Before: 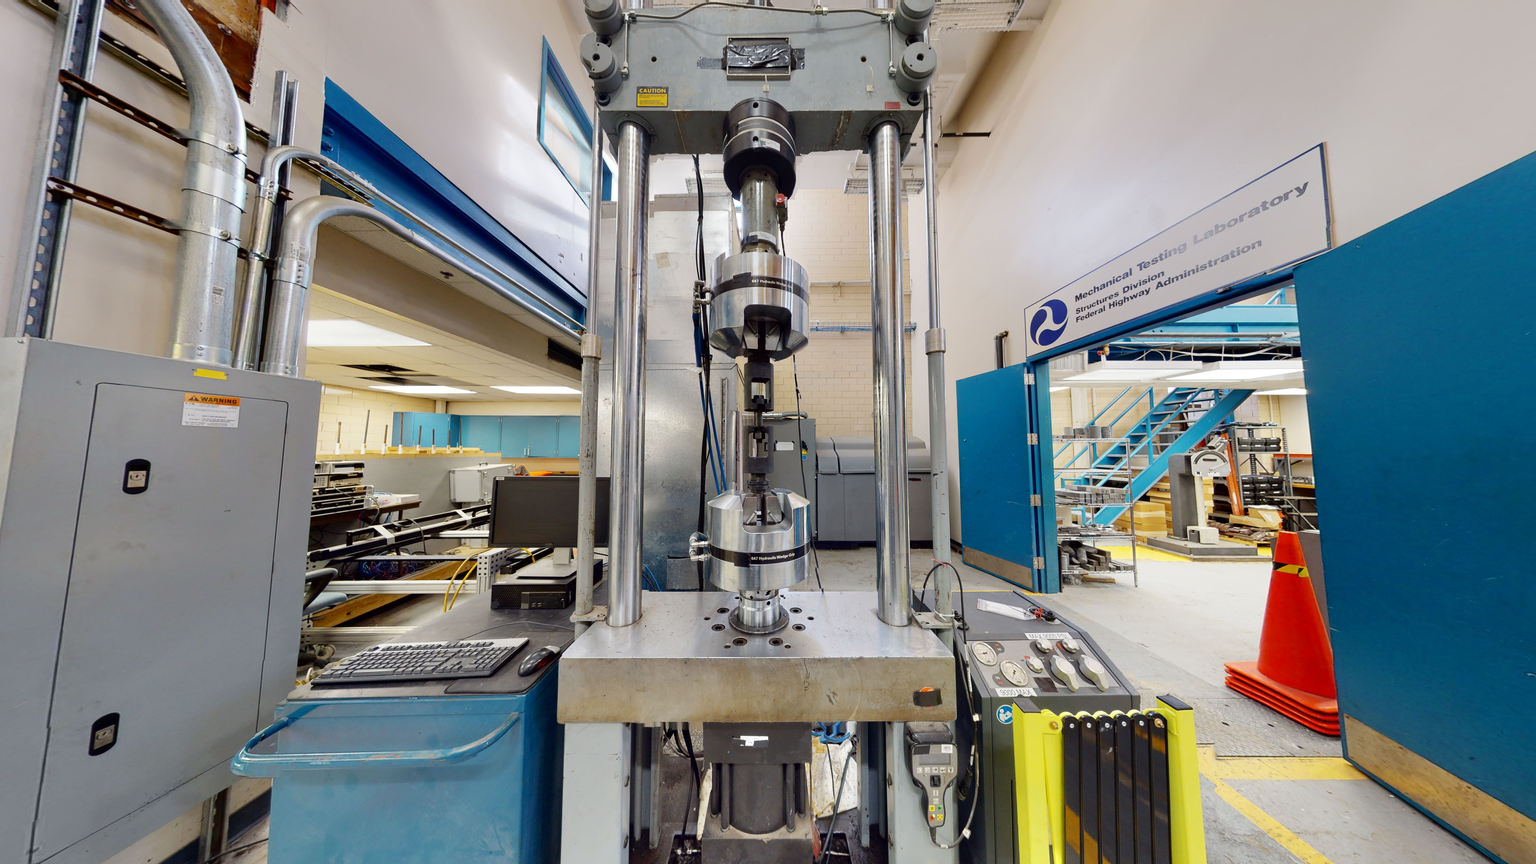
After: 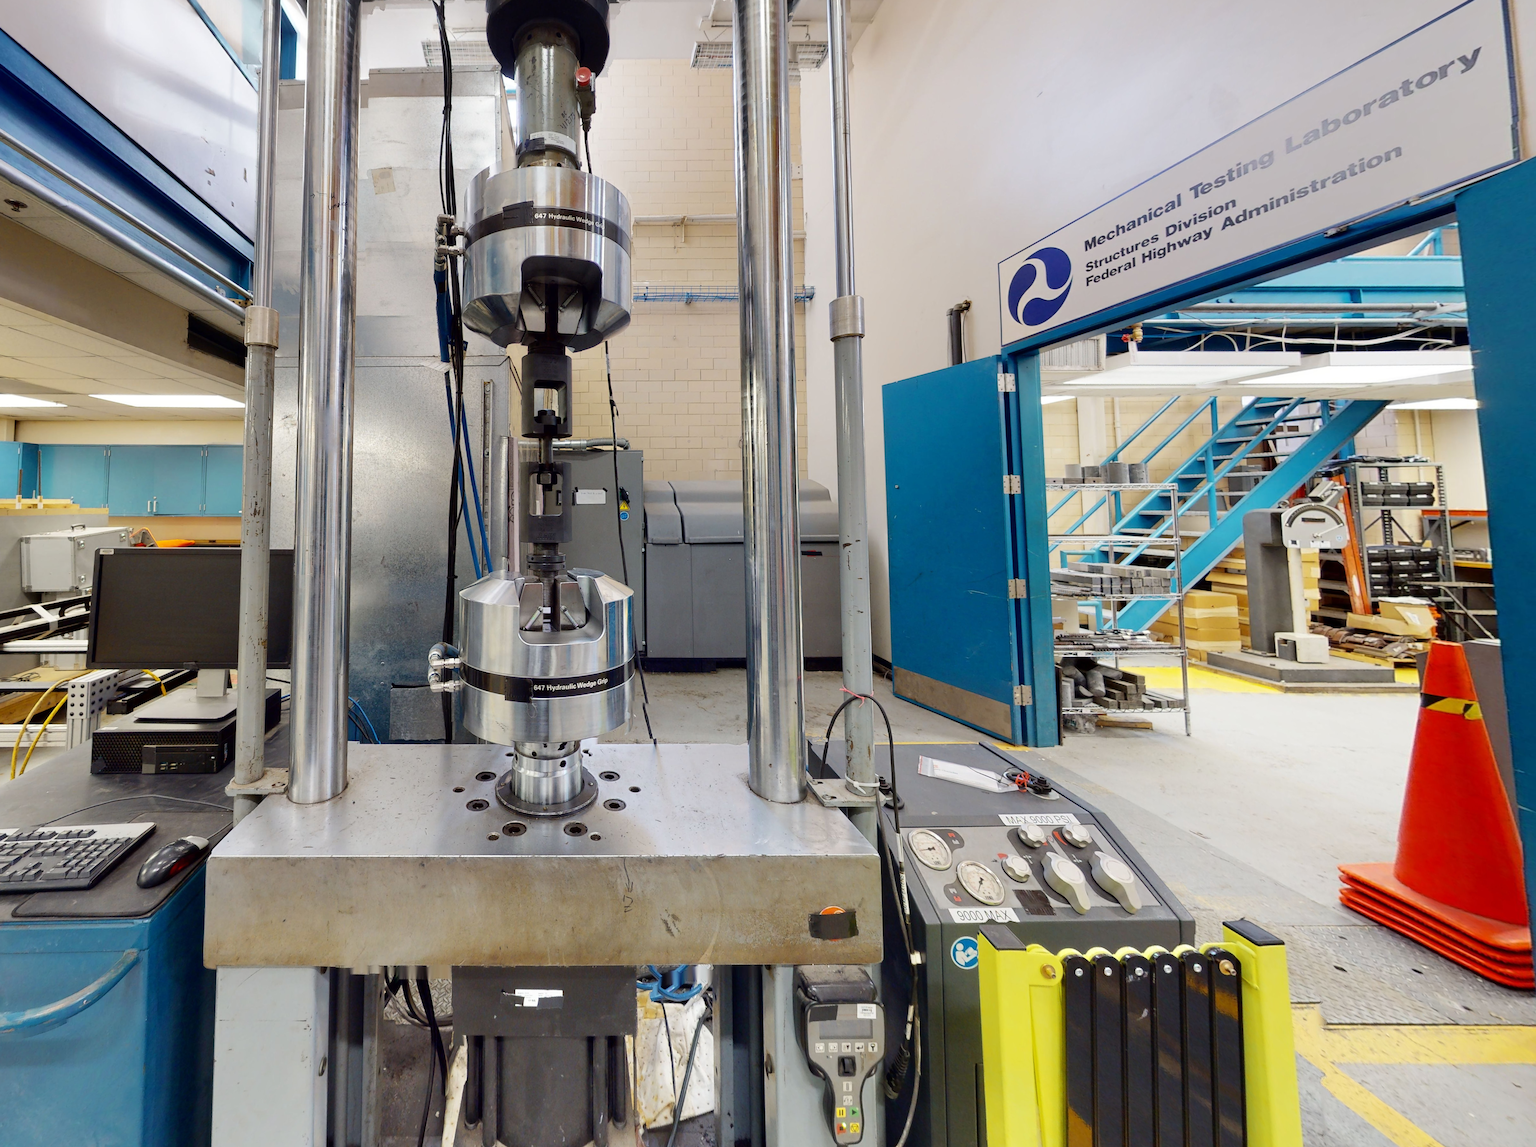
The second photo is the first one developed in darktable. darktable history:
crop and rotate: left 28.502%, top 17.878%, right 12.69%, bottom 4.034%
